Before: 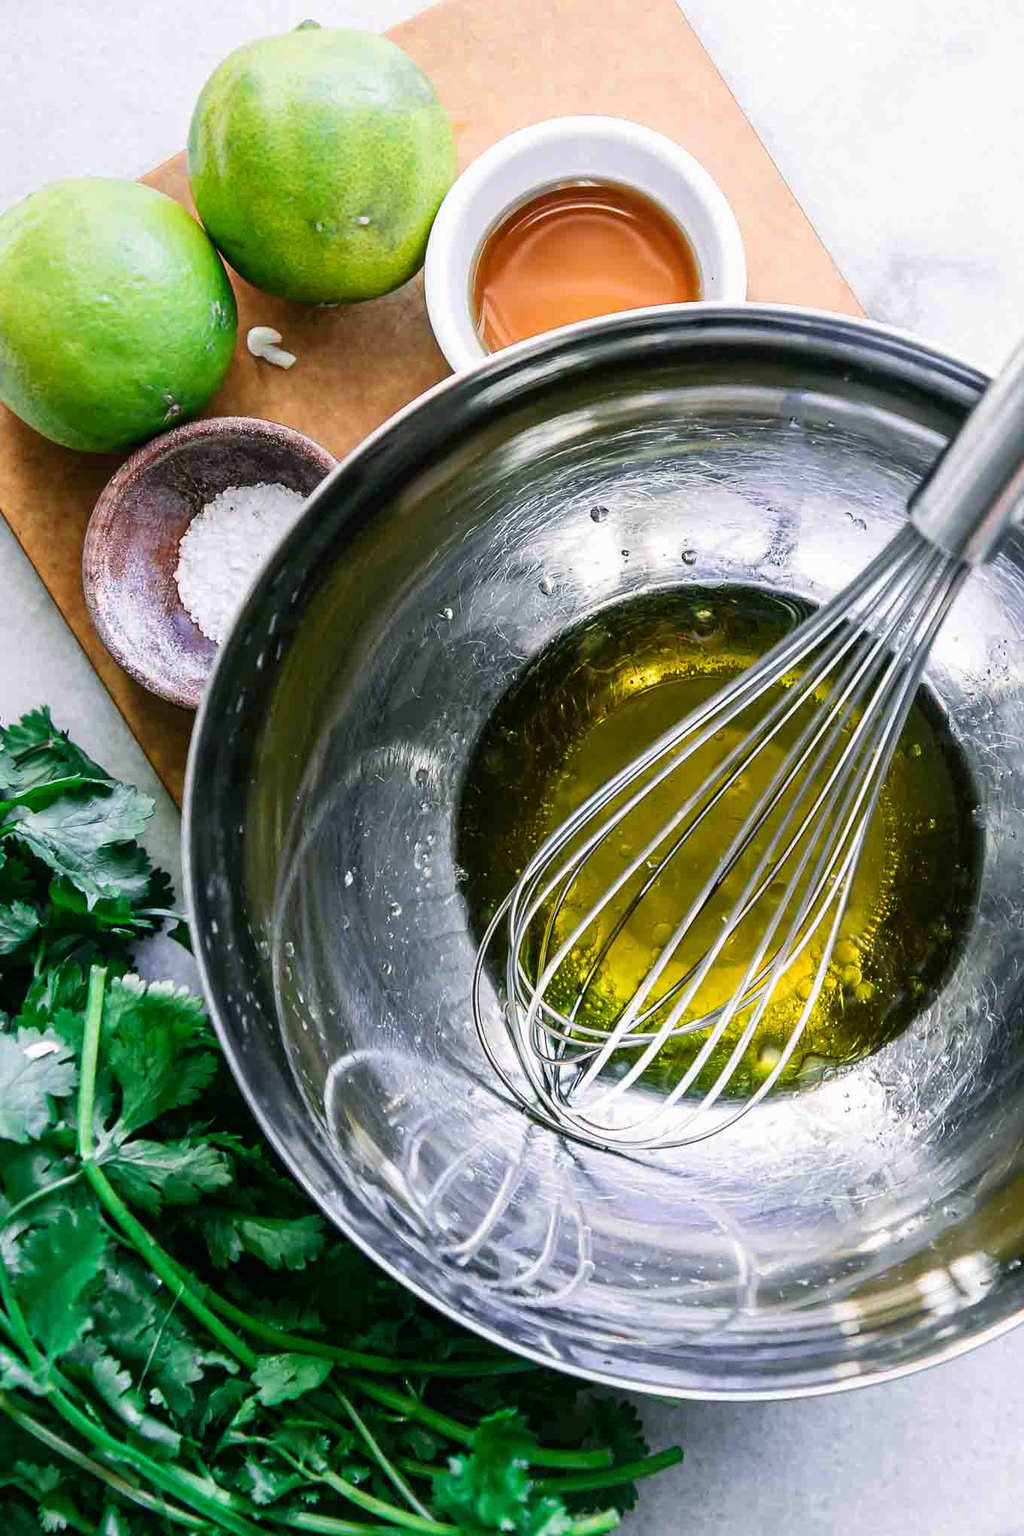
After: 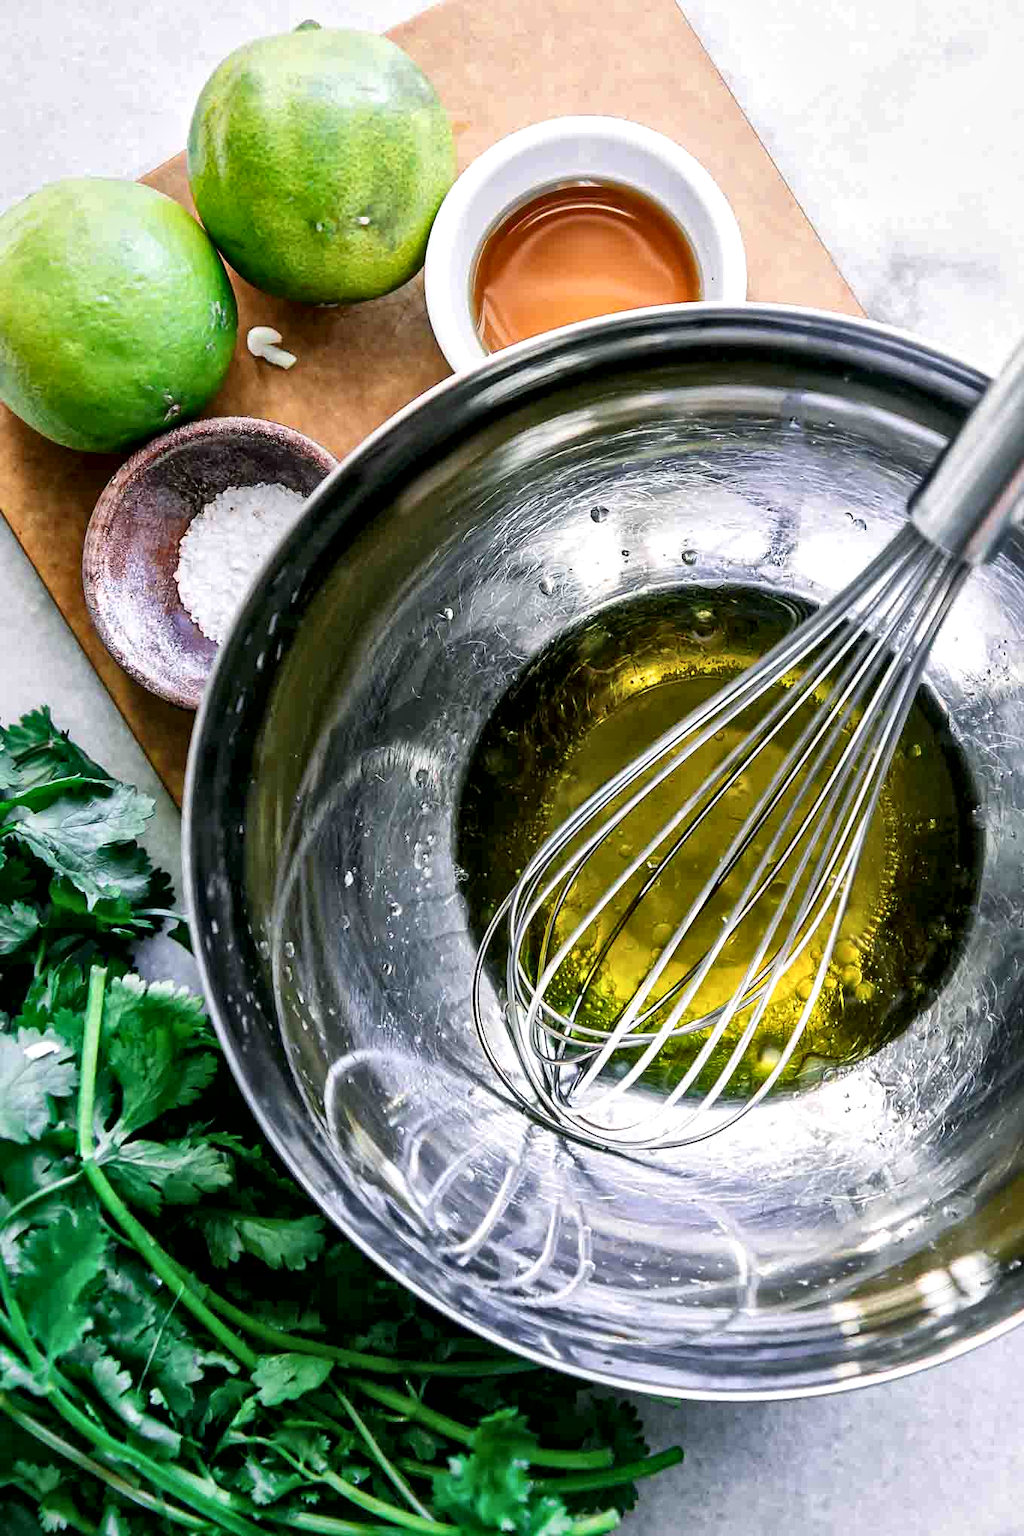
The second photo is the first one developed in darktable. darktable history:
local contrast: mode bilateral grid, contrast 21, coarseness 50, detail 179%, midtone range 0.2
